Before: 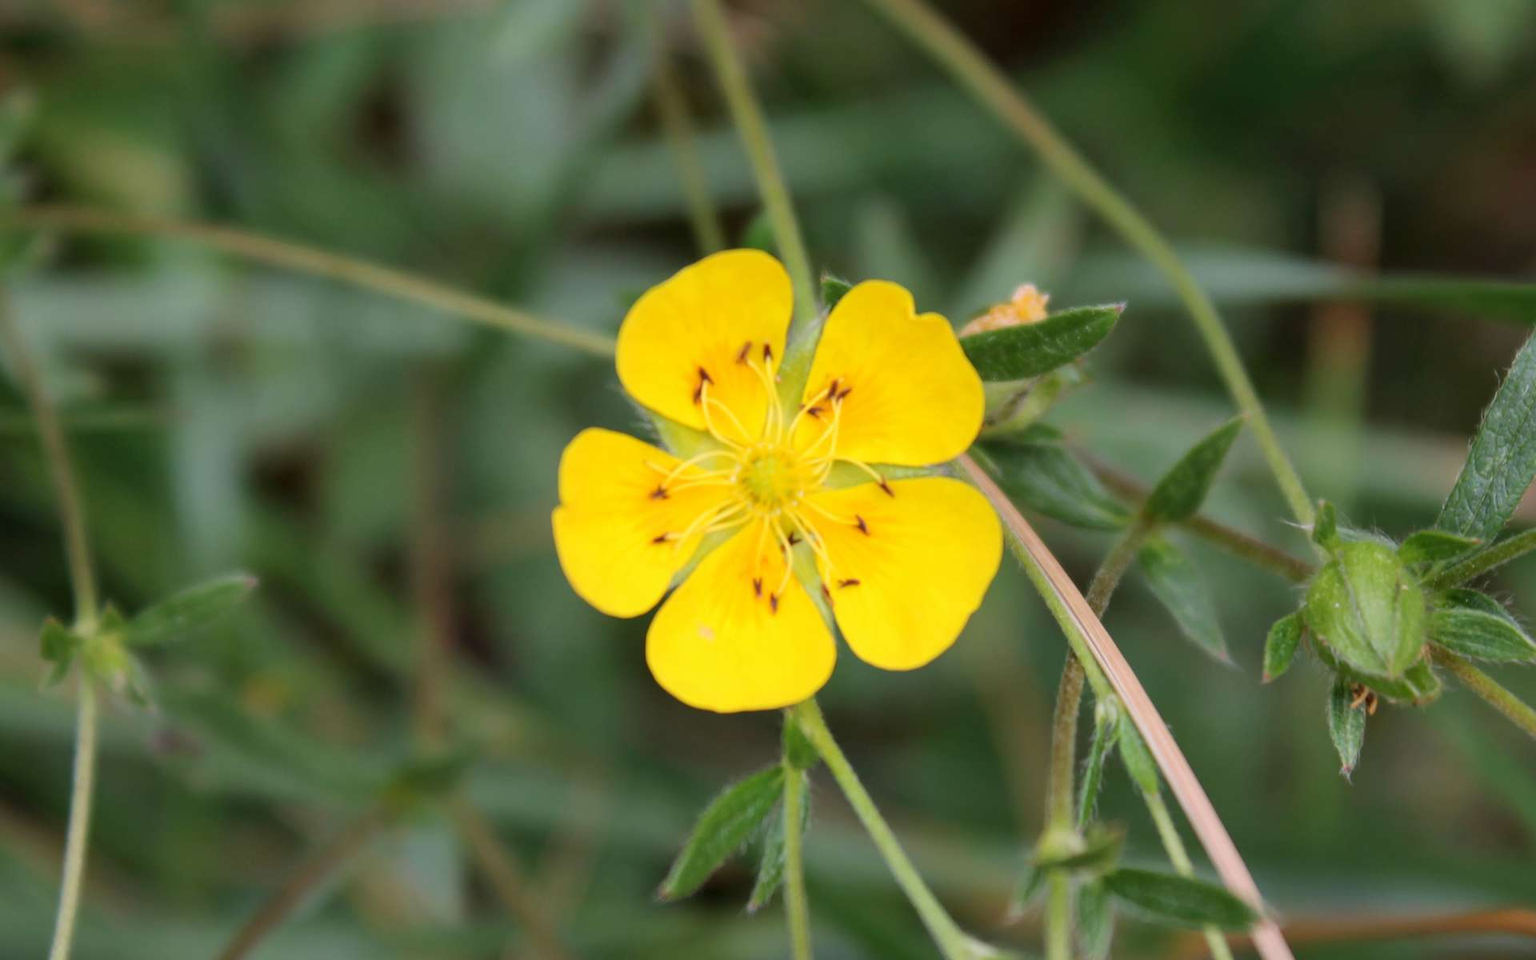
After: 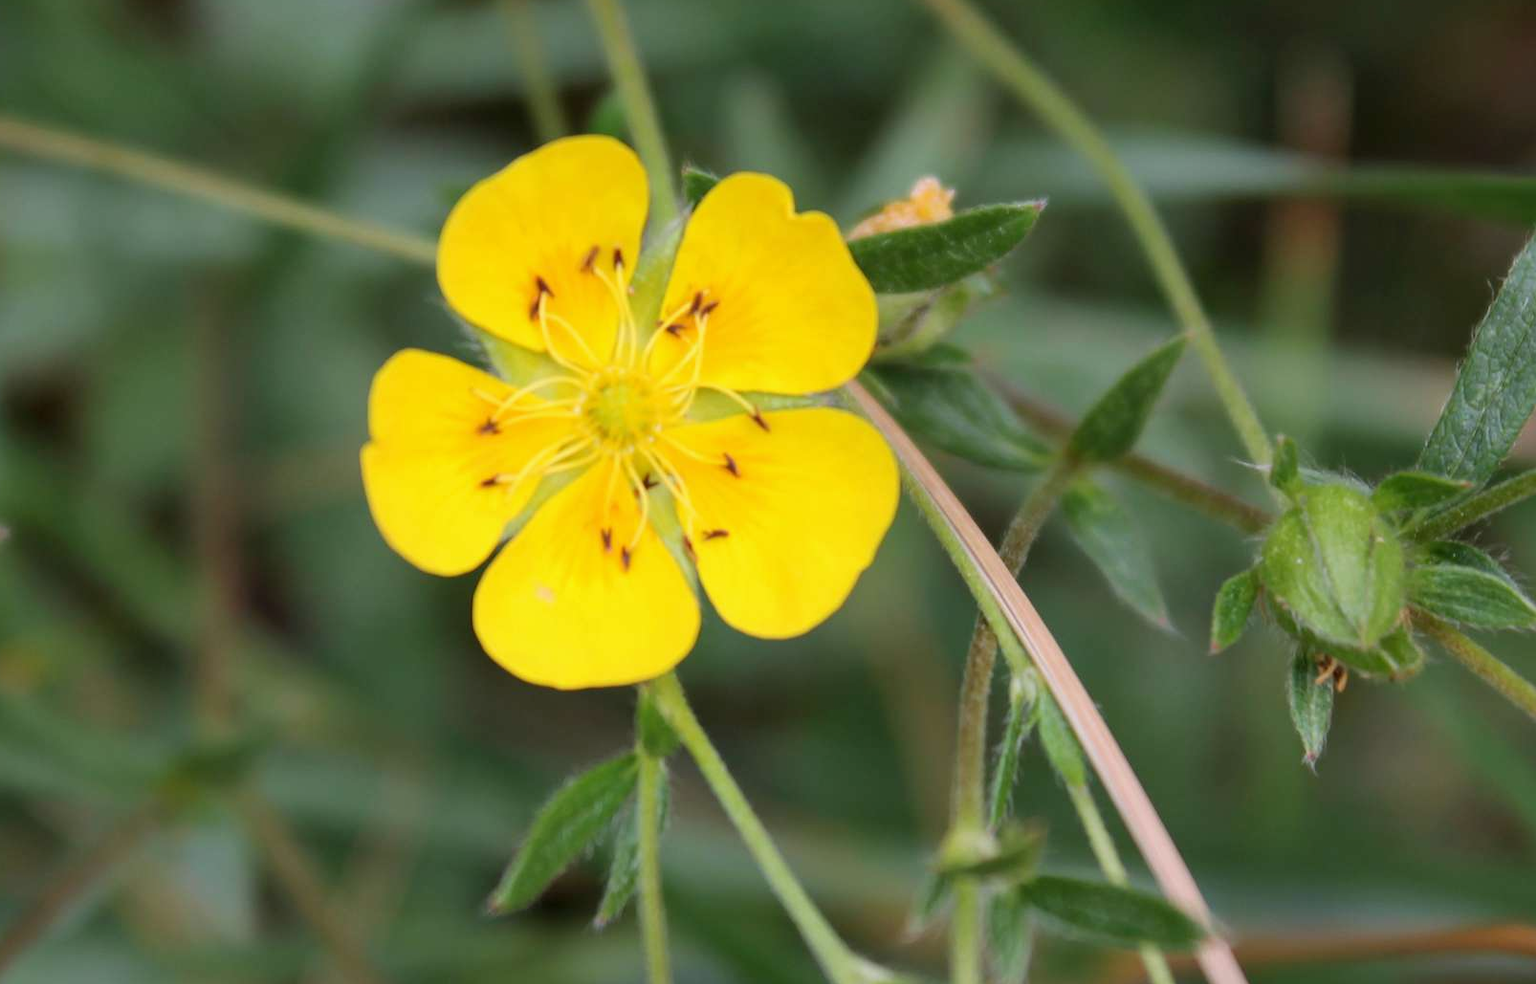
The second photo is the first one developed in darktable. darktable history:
white balance: red 0.988, blue 1.017
crop: left 16.315%, top 14.246%
